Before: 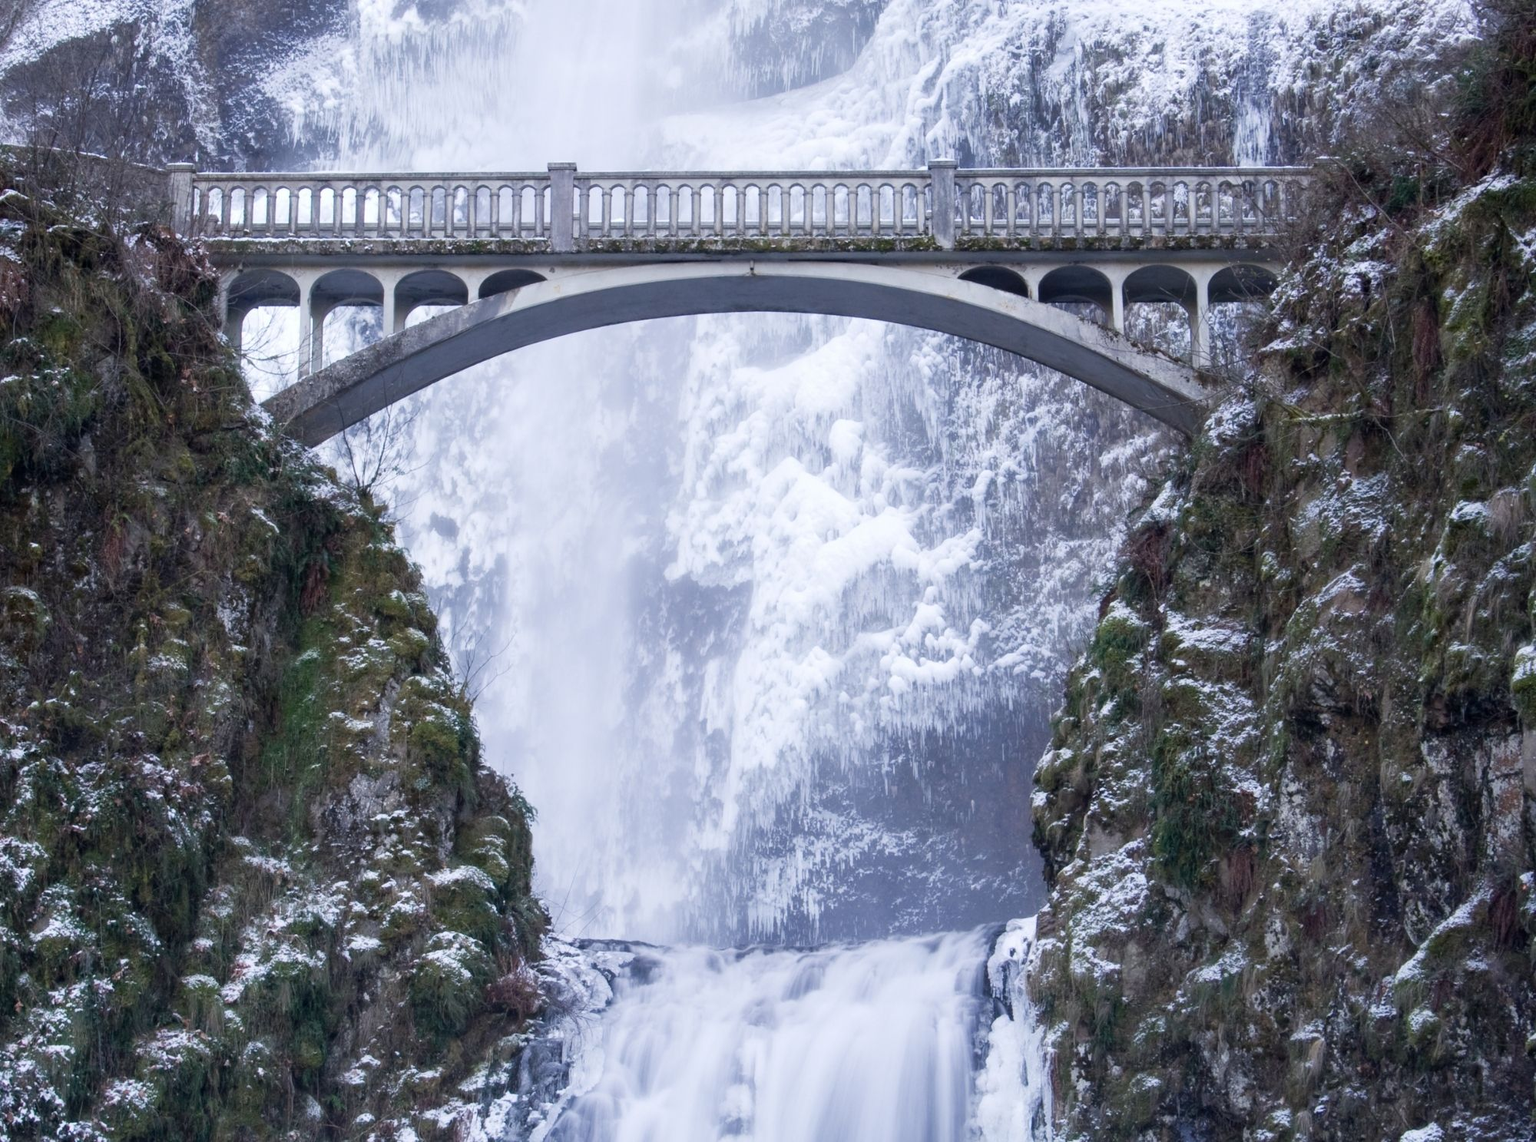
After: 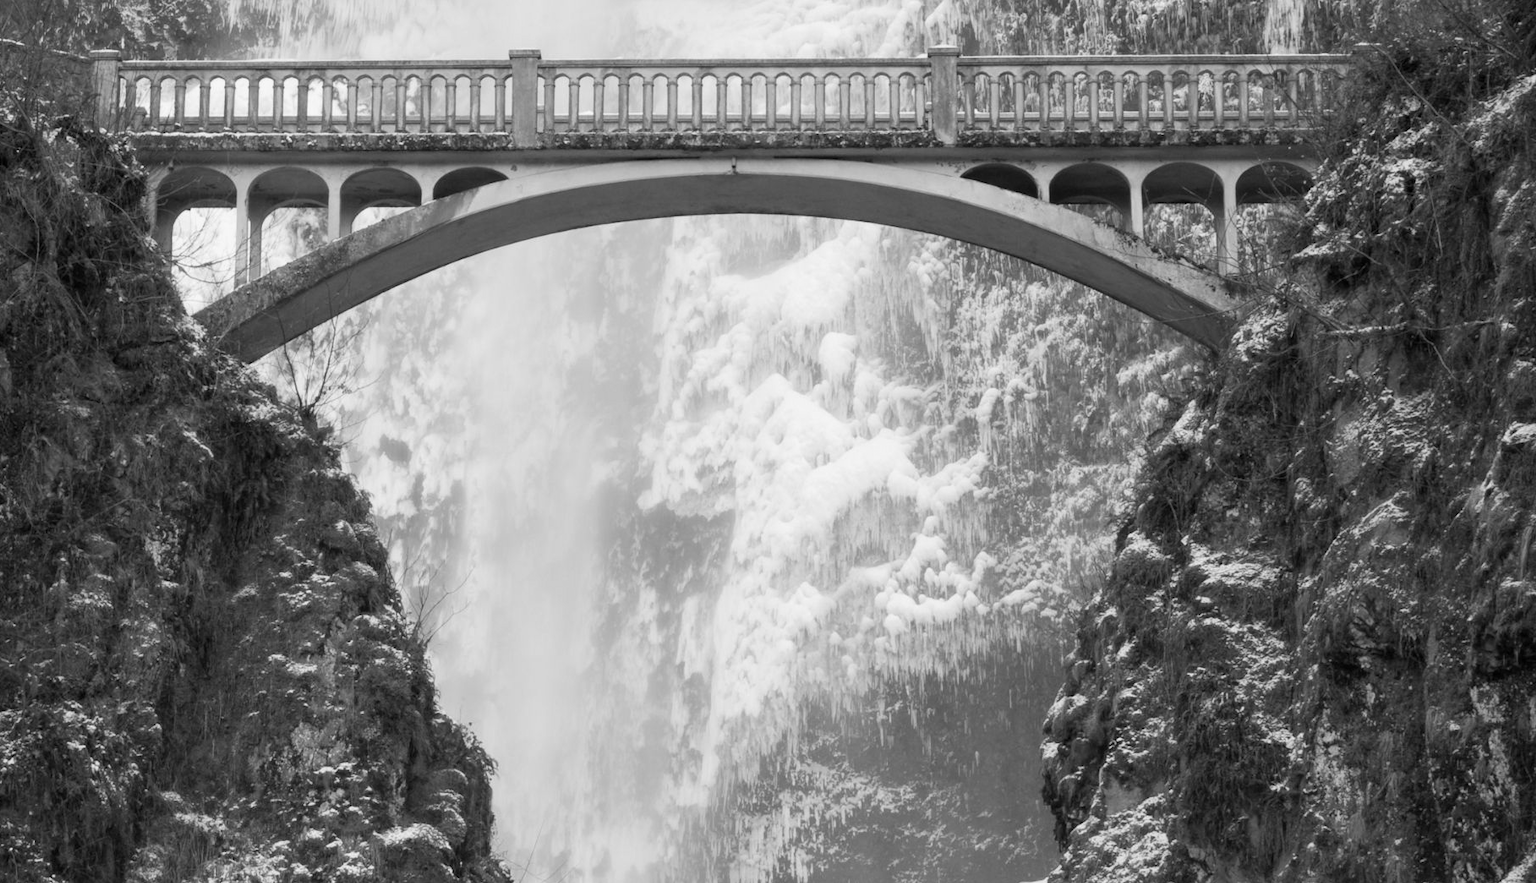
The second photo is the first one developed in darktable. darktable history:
crop: left 5.596%, top 10.314%, right 3.534%, bottom 19.395%
monochrome: a 32, b 64, size 2.3
